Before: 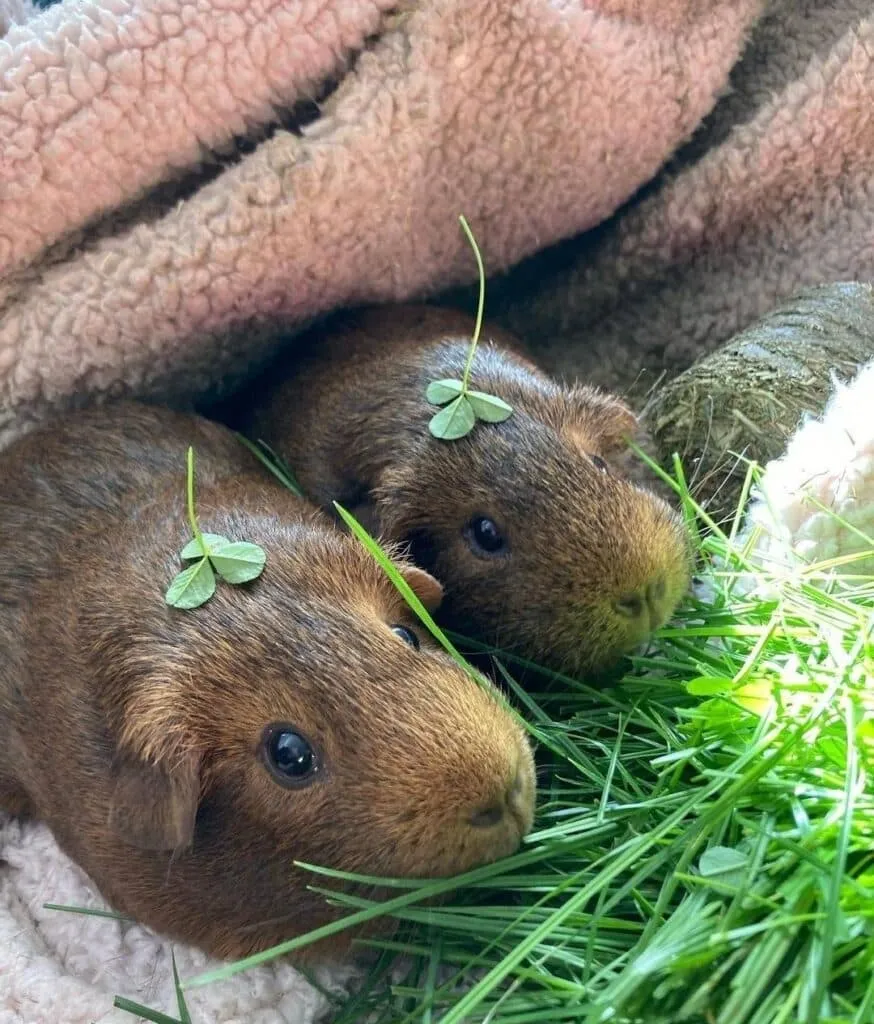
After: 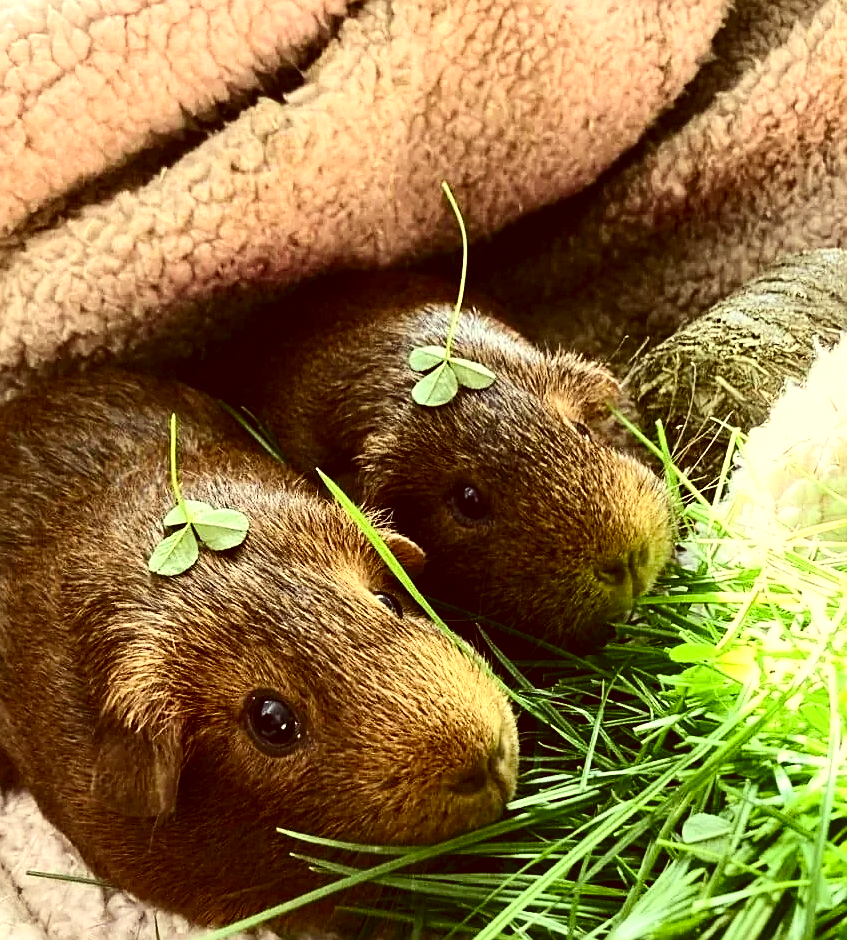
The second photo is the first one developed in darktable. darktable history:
contrast brightness saturation: contrast 0.28
color balance rgb: shadows lift › luminance -20%, power › hue 72.24°, highlights gain › luminance 15%, global offset › hue 171.6°, perceptual saturation grading › highlights -30%, perceptual saturation grading › shadows 20%, global vibrance 30%, contrast 10%
color correction: highlights a* 1.12, highlights b* 24.26, shadows a* 15.58, shadows b* 24.26
crop: left 1.964%, top 3.251%, right 1.122%, bottom 4.933%
sharpen: on, module defaults
